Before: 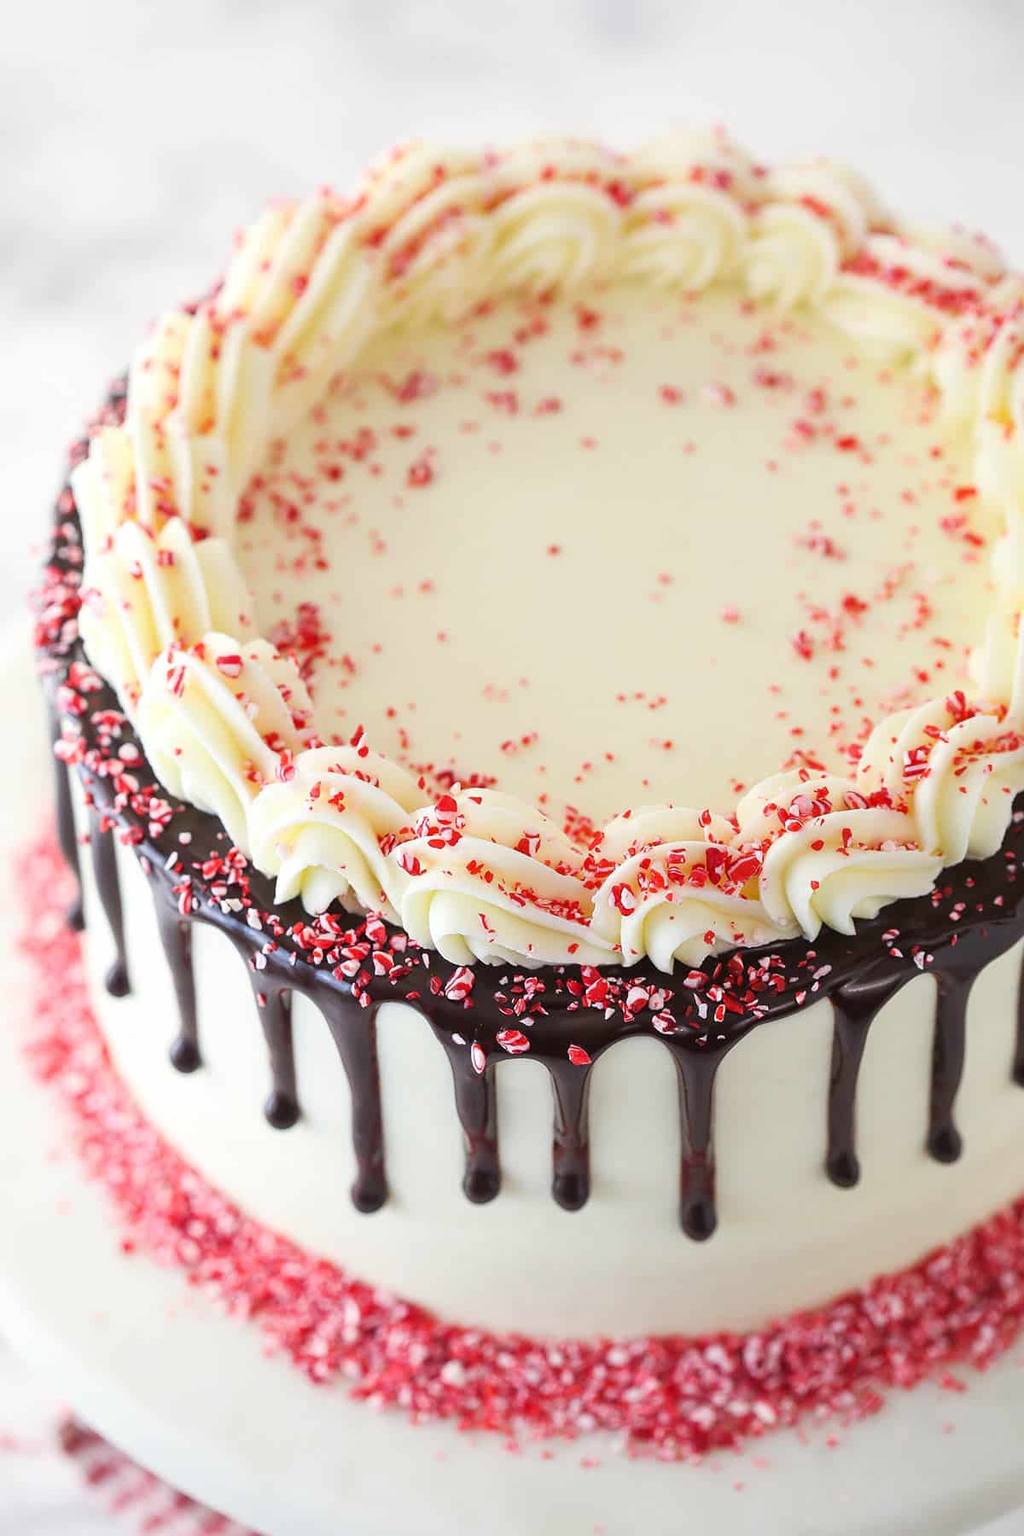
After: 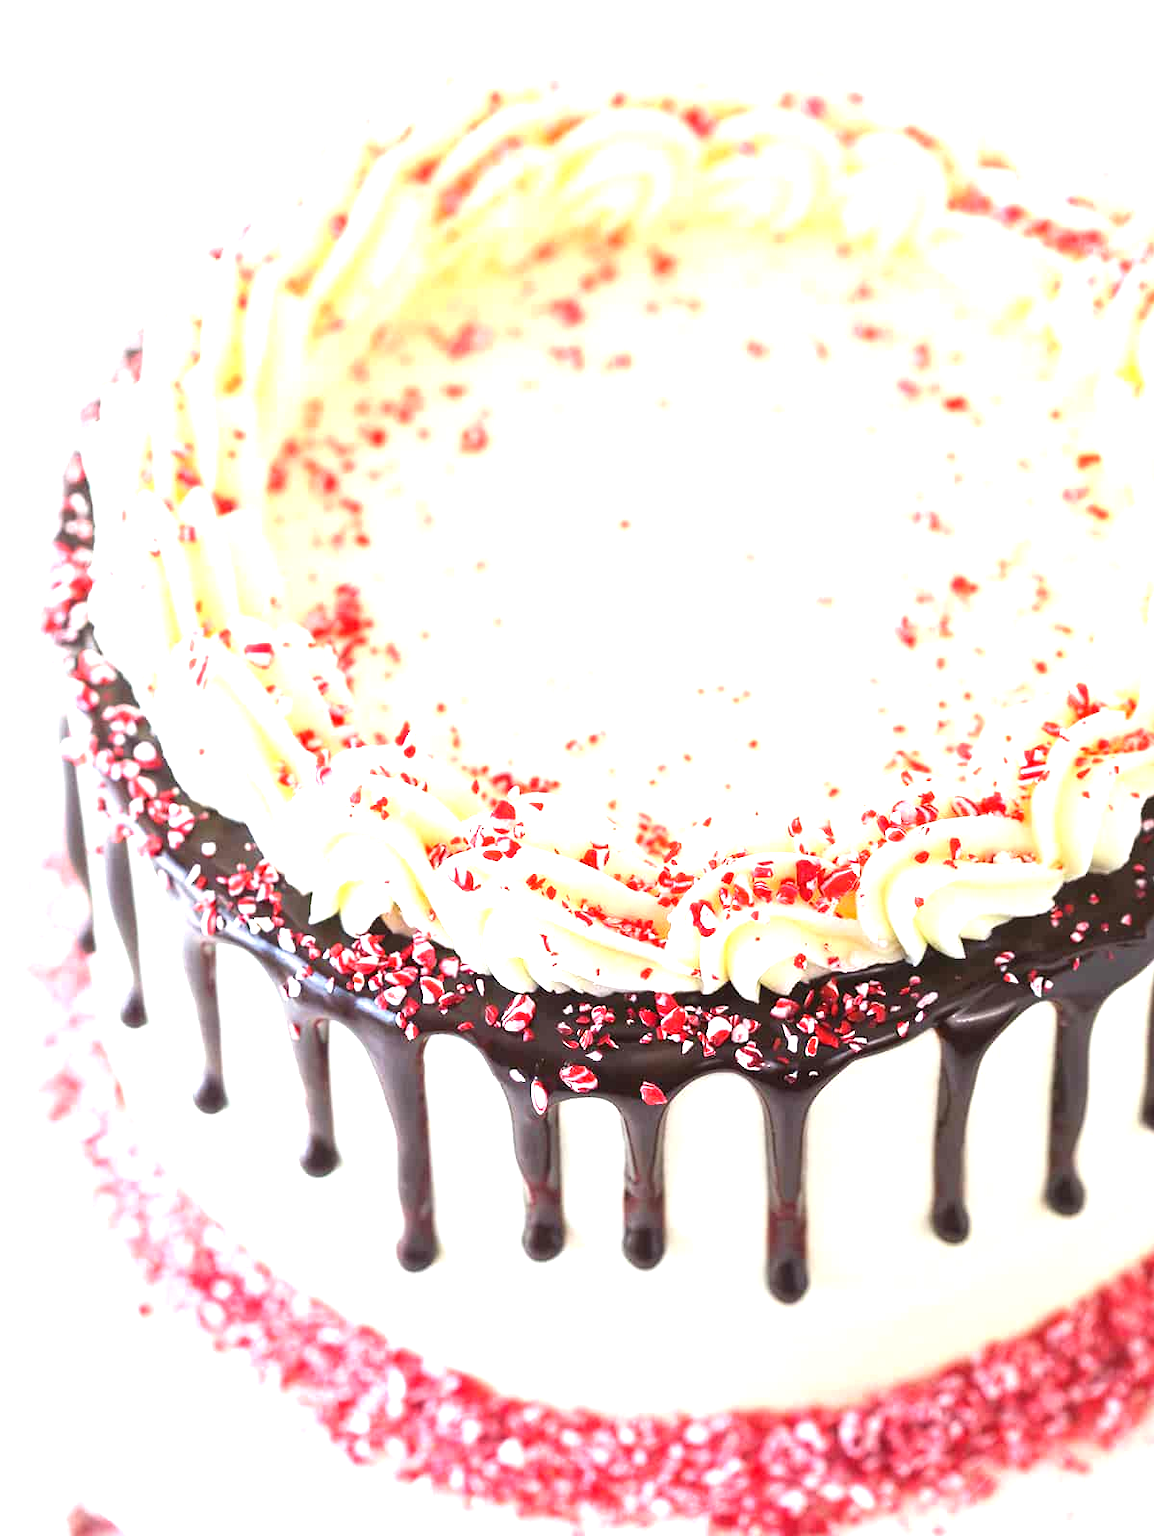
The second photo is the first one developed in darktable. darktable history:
crop and rotate: top 5.558%, bottom 5.749%
exposure: black level correction 0, exposure 1.199 EV, compensate highlight preservation false
